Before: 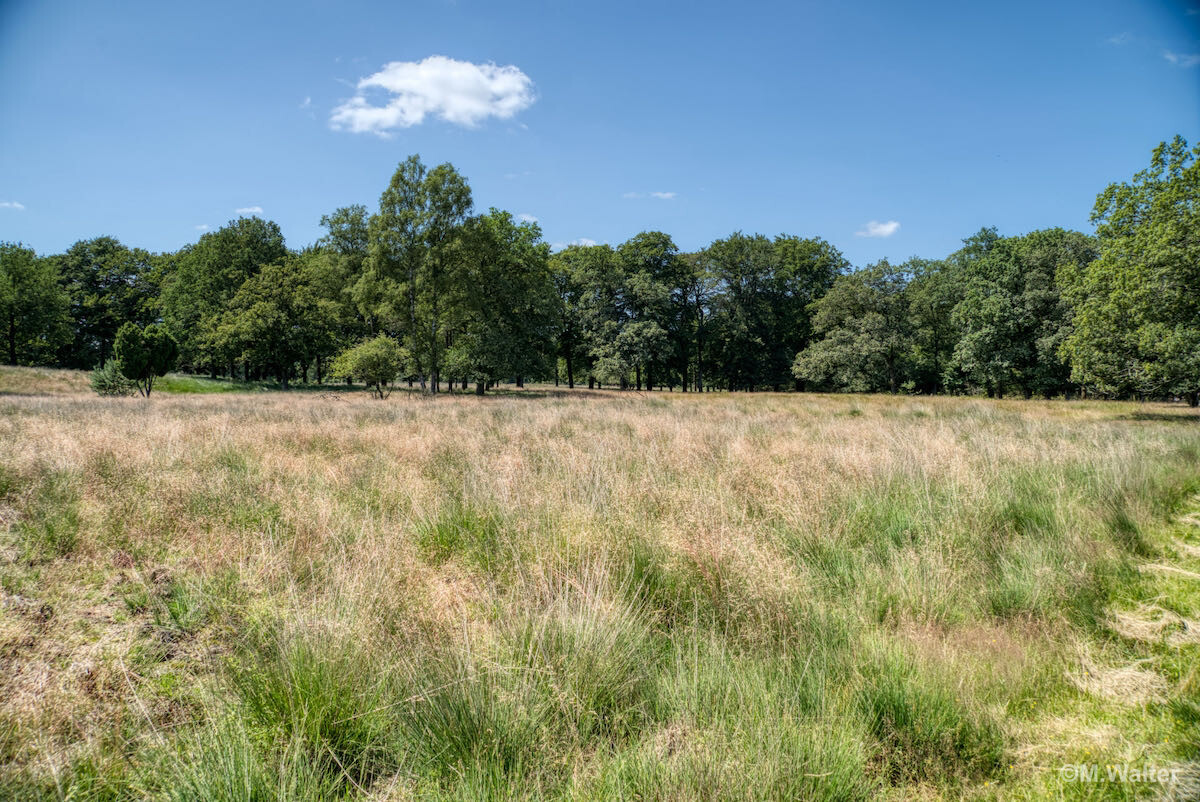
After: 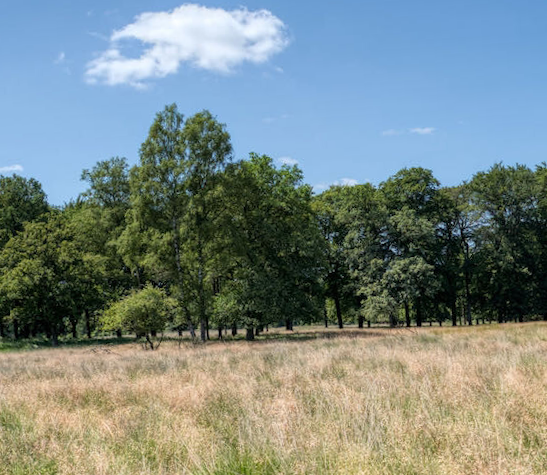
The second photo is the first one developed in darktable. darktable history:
rotate and perspective: rotation -3.18°, automatic cropping off
crop: left 20.248%, top 10.86%, right 35.675%, bottom 34.321%
